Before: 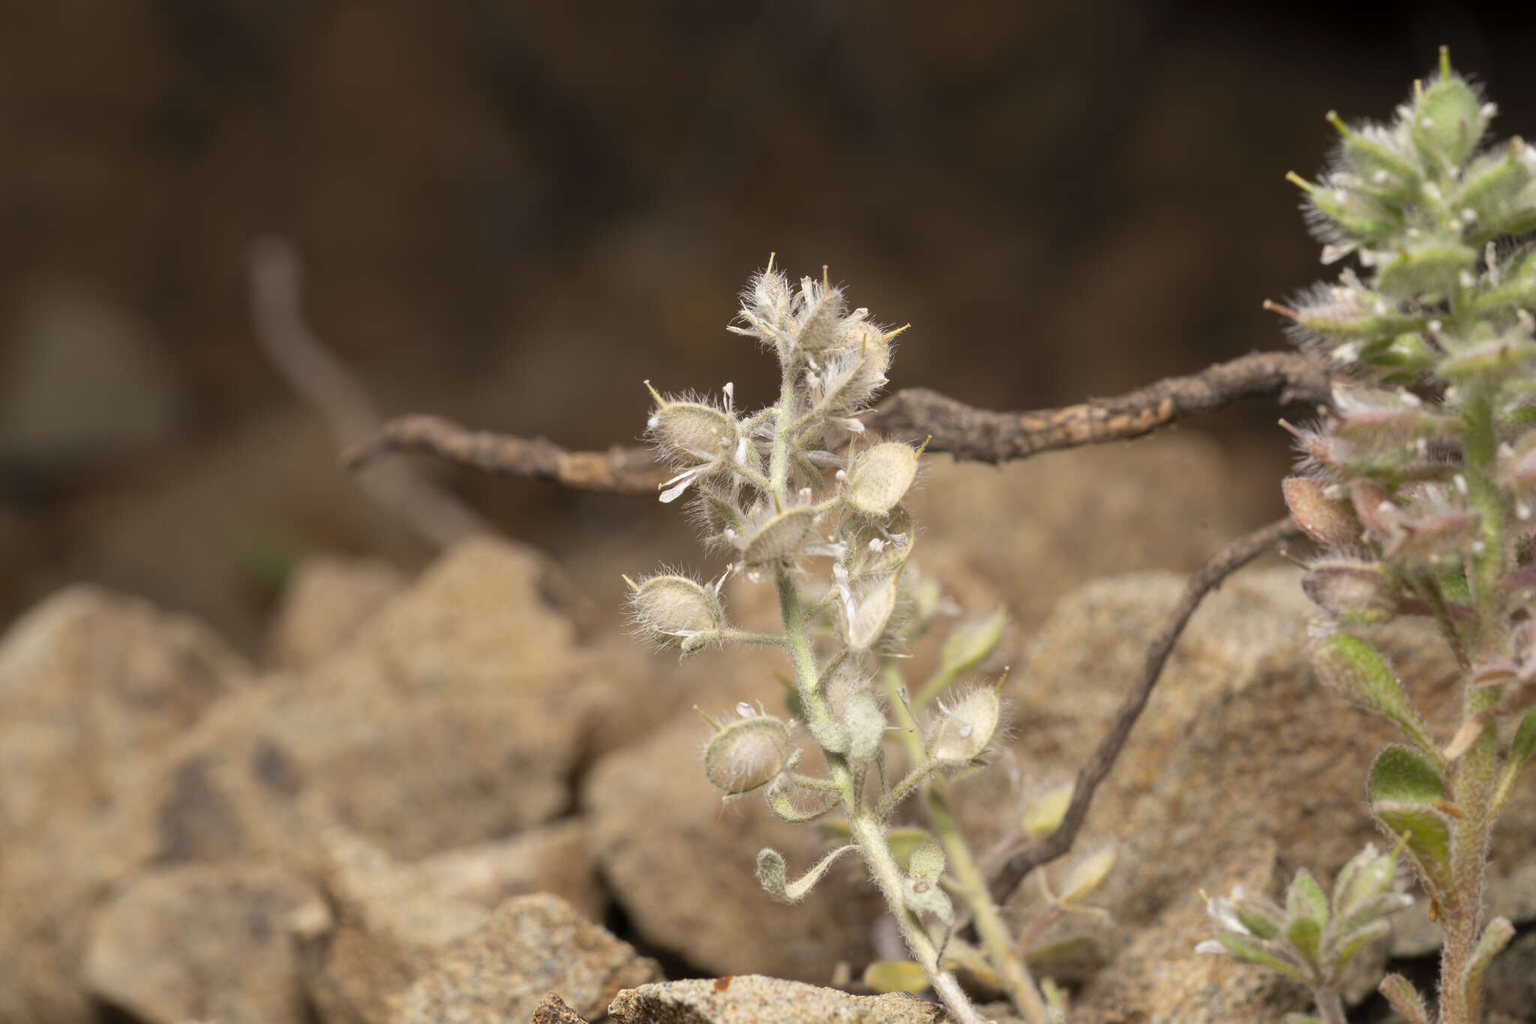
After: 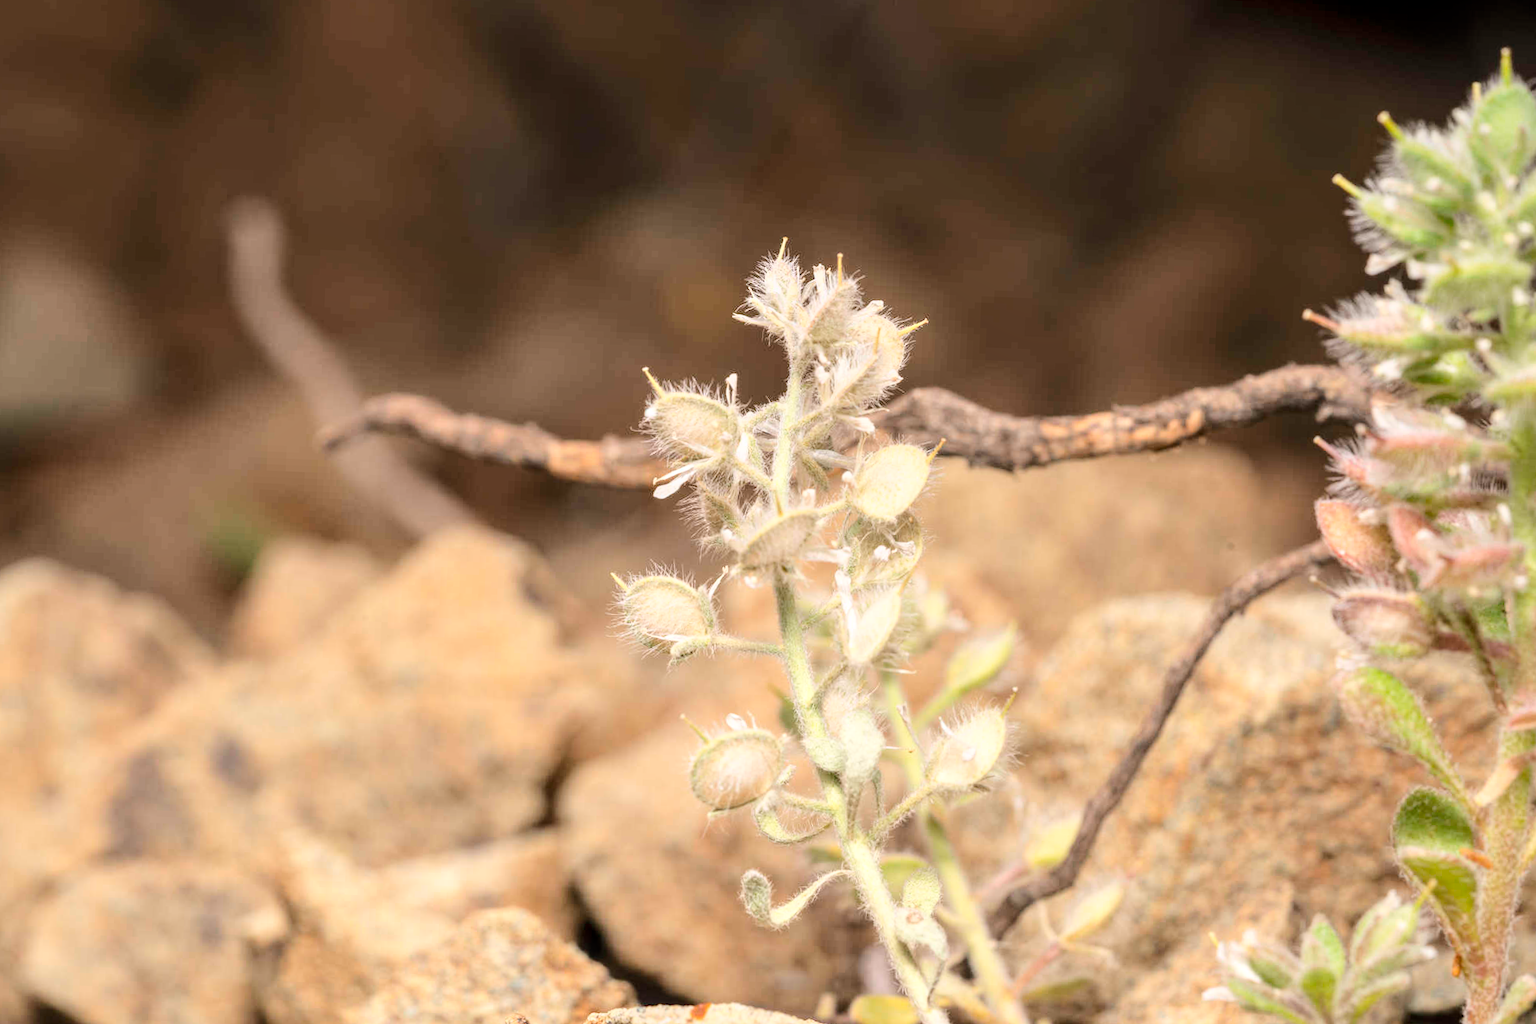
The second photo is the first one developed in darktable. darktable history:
base curve: curves: ch0 [(0, 0) (0.025, 0.046) (0.112, 0.277) (0.467, 0.74) (0.814, 0.929) (1, 0.942)]
crop and rotate: angle -2.38°
local contrast: on, module defaults
